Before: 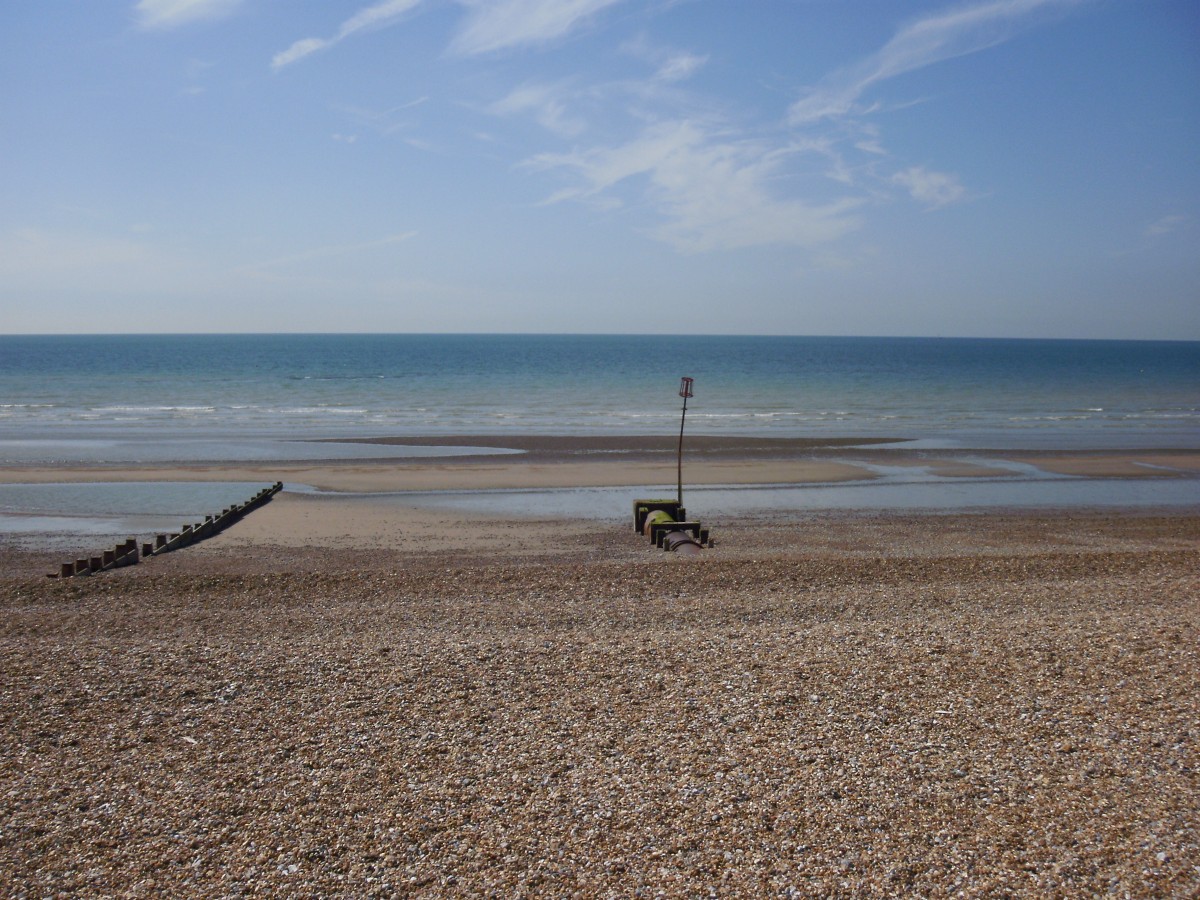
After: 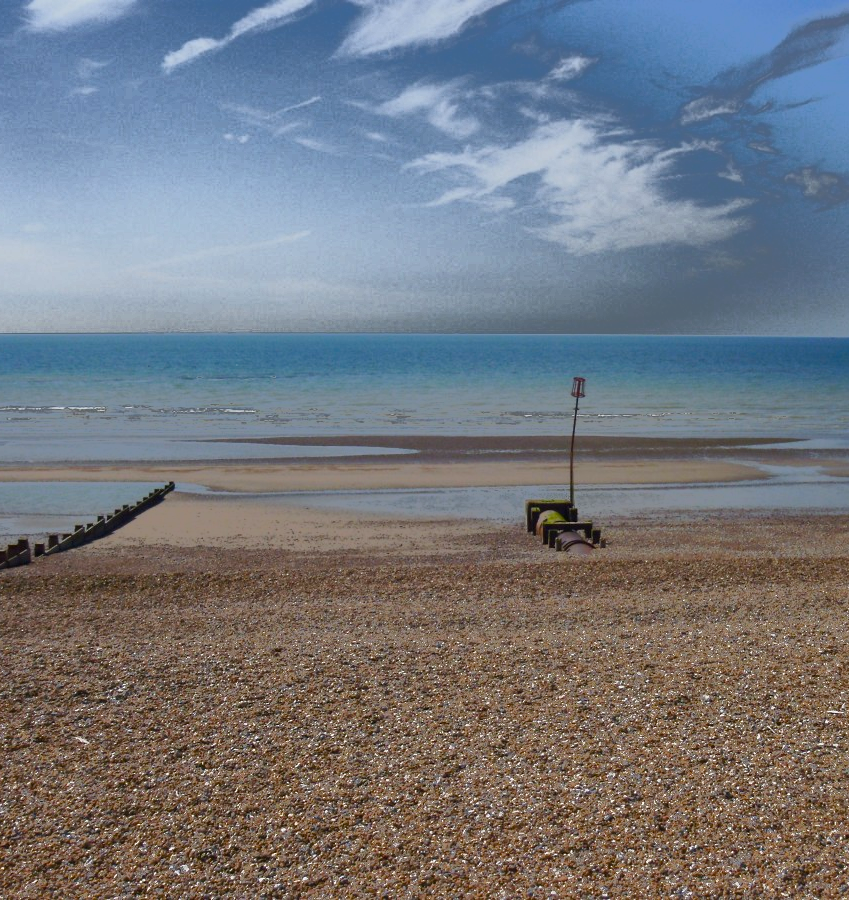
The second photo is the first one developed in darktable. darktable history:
fill light: exposure -0.73 EV, center 0.69, width 2.2
base curve: curves: ch0 [(0, 0) (0.989, 0.992)], preserve colors none
crop and rotate: left 9.061%, right 20.142%
color balance rgb: linear chroma grading › shadows 32%, linear chroma grading › global chroma -2%, linear chroma grading › mid-tones 4%, perceptual saturation grading › global saturation -2%, perceptual saturation grading › highlights -8%, perceptual saturation grading › mid-tones 8%, perceptual saturation grading › shadows 4%, perceptual brilliance grading › highlights 8%, perceptual brilliance grading › mid-tones 4%, perceptual brilliance grading › shadows 2%, global vibrance 16%, saturation formula JzAzBz (2021)
